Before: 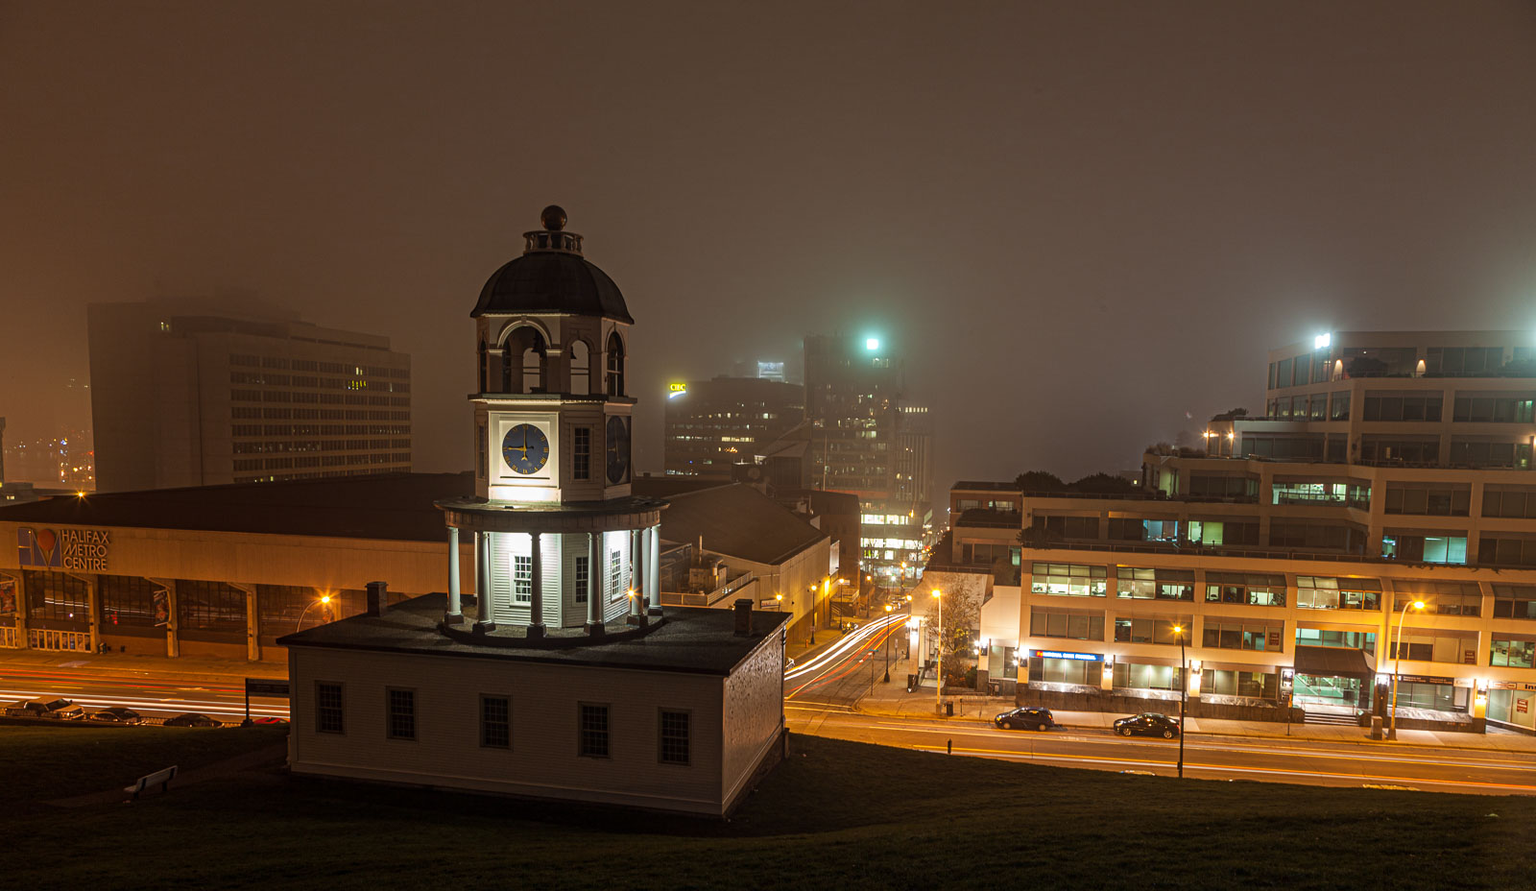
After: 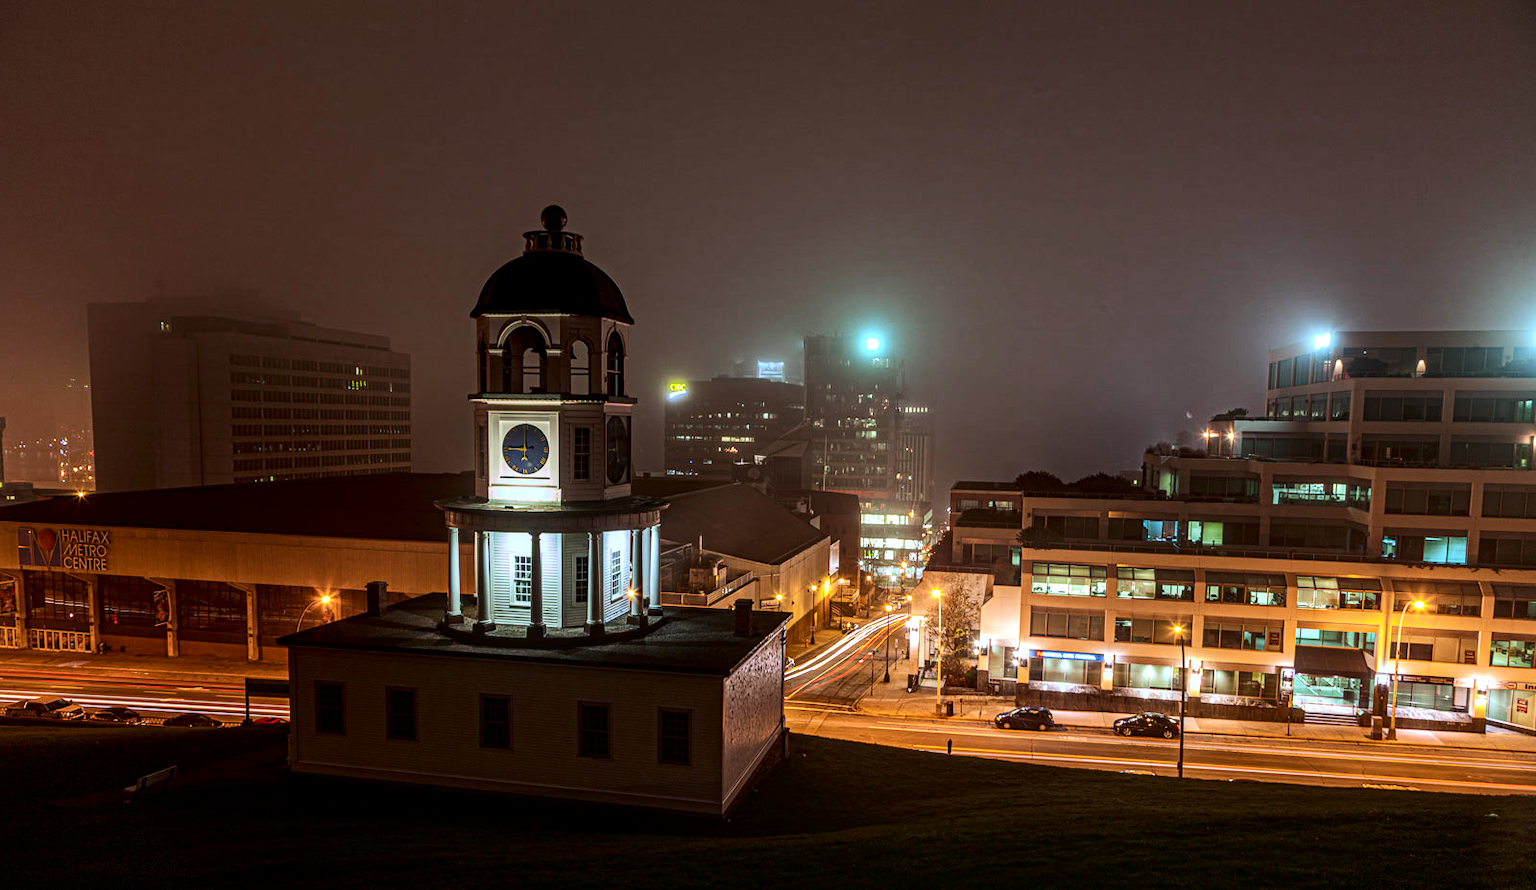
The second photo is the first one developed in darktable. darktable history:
white balance: red 0.948, green 1.02, blue 1.176
tone equalizer: -8 EV -0.417 EV, -7 EV -0.389 EV, -6 EV -0.333 EV, -5 EV -0.222 EV, -3 EV 0.222 EV, -2 EV 0.333 EV, -1 EV 0.389 EV, +0 EV 0.417 EV, edges refinement/feathering 500, mask exposure compensation -1.57 EV, preserve details no
local contrast: on, module defaults
tone curve: curves: ch0 [(0, 0) (0.068, 0.031) (0.175, 0.132) (0.337, 0.304) (0.498, 0.511) (0.748, 0.762) (0.993, 0.954)]; ch1 [(0, 0) (0.294, 0.184) (0.359, 0.34) (0.362, 0.35) (0.43, 0.41) (0.469, 0.453) (0.495, 0.489) (0.54, 0.563) (0.612, 0.641) (1, 1)]; ch2 [(0, 0) (0.431, 0.419) (0.495, 0.502) (0.524, 0.534) (0.557, 0.56) (0.634, 0.654) (0.728, 0.722) (1, 1)], color space Lab, independent channels, preserve colors none
vignetting: fall-off start 97.28%, fall-off radius 79%, brightness -0.462, saturation -0.3, width/height ratio 1.114, dithering 8-bit output, unbound false
